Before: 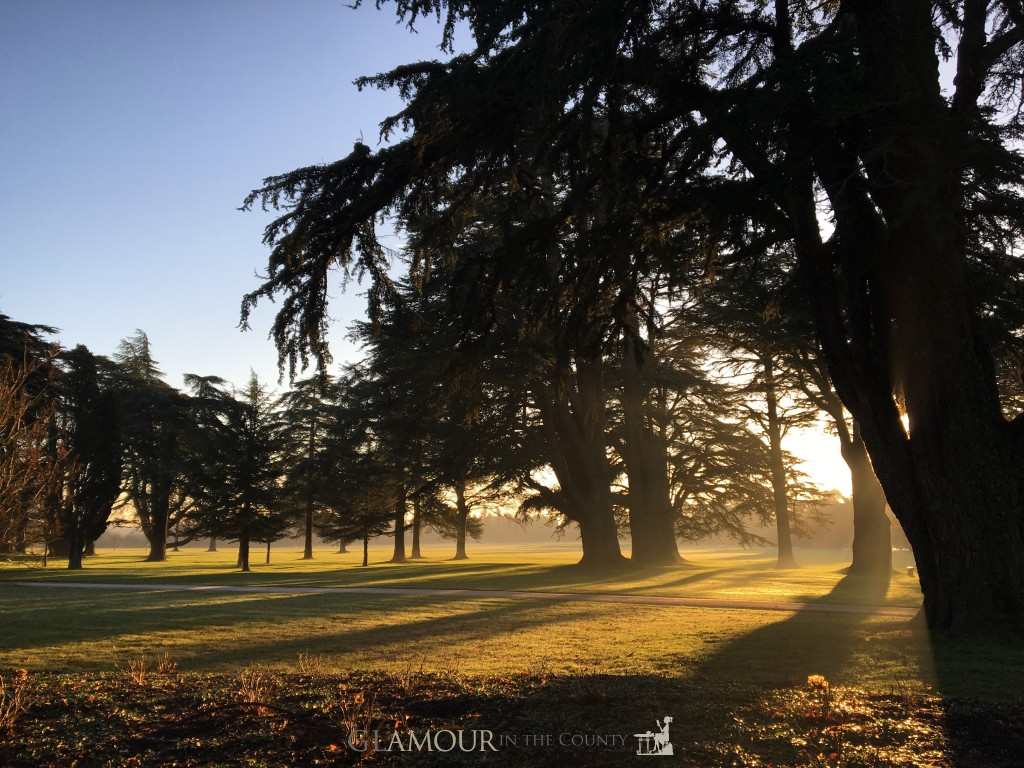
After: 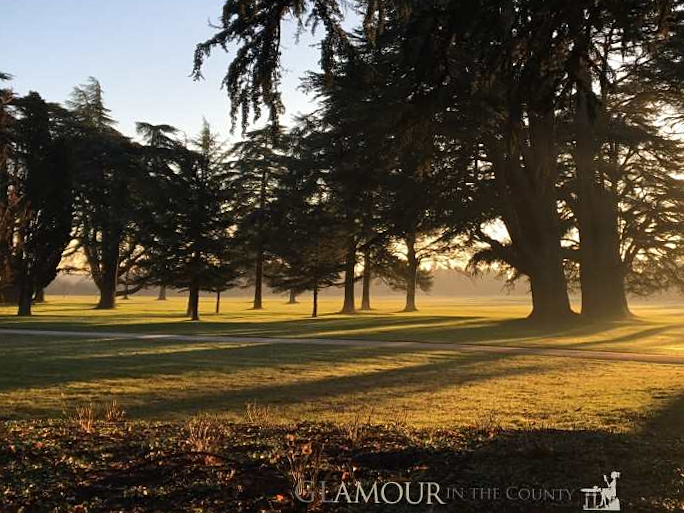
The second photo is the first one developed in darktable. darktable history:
crop and rotate: angle -0.82°, left 3.85%, top 31.828%, right 27.992%
sharpen: amount 0.2
